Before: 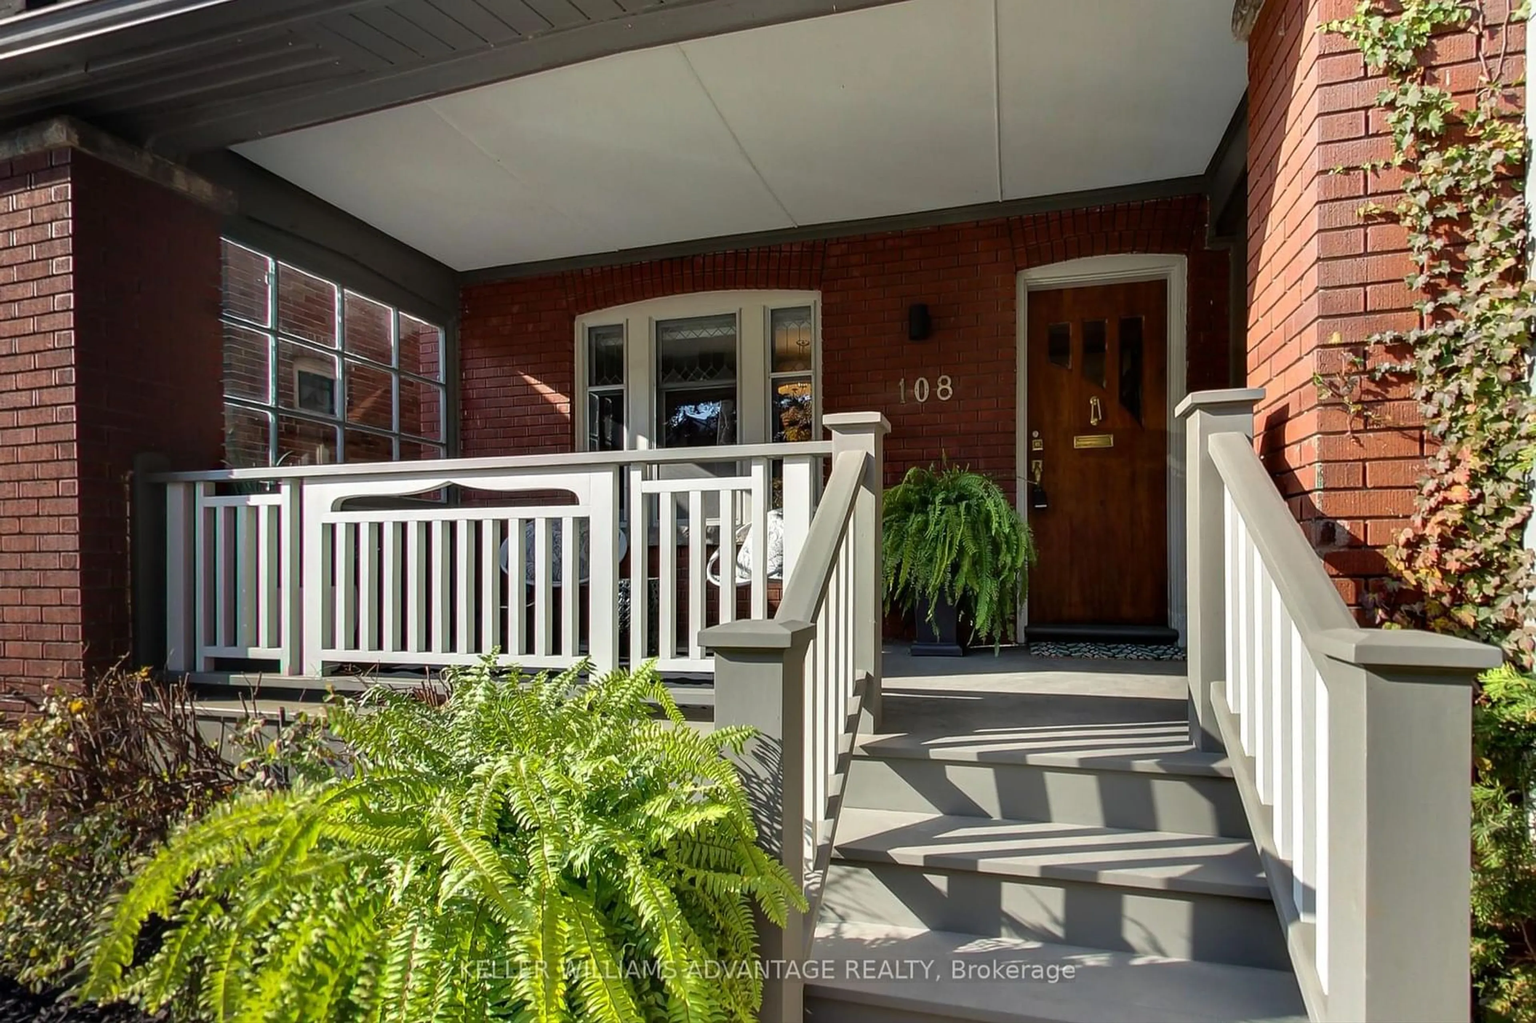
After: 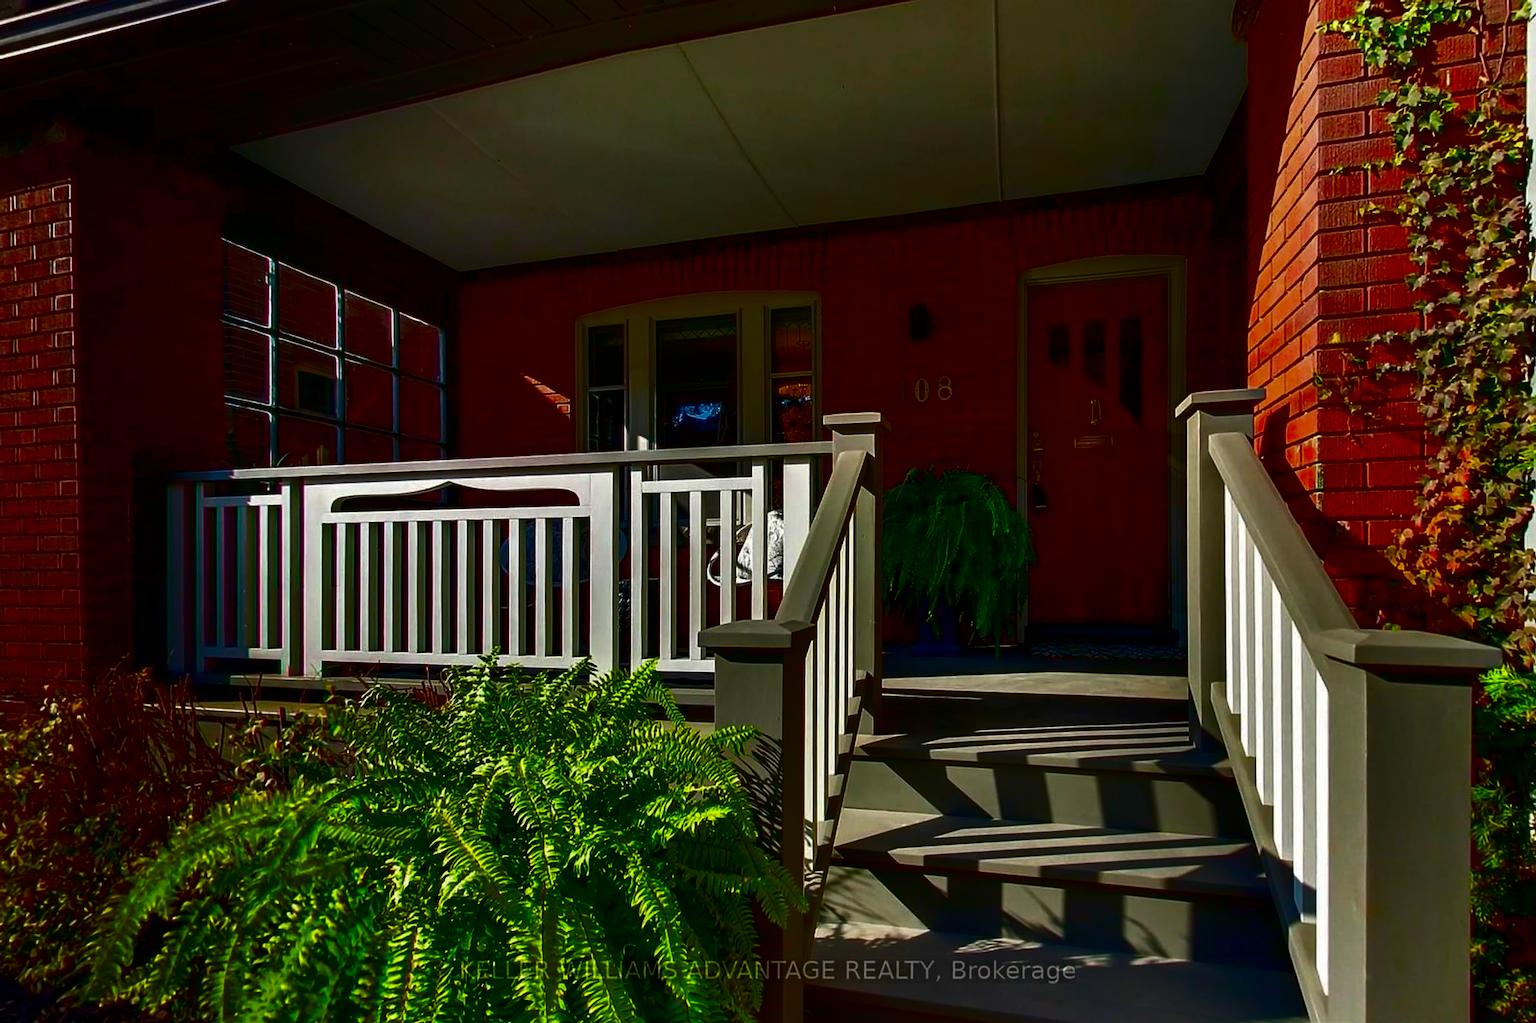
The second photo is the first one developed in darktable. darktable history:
contrast brightness saturation: brightness -0.994, saturation 0.989
